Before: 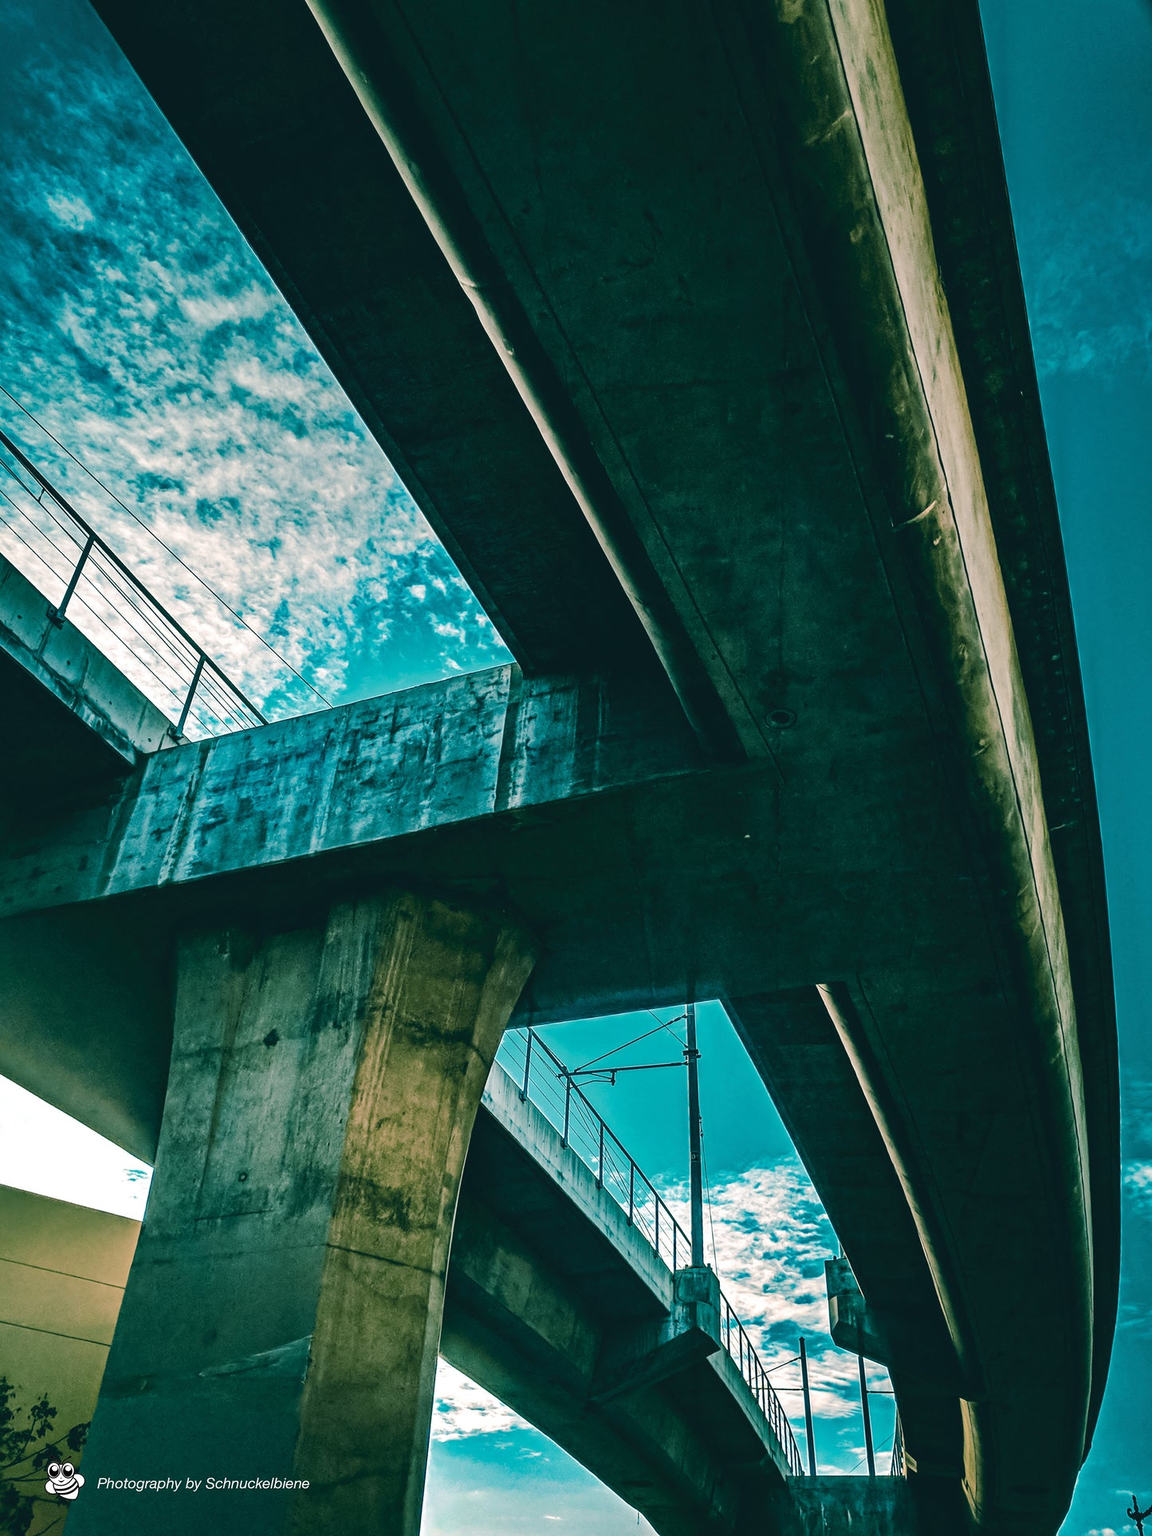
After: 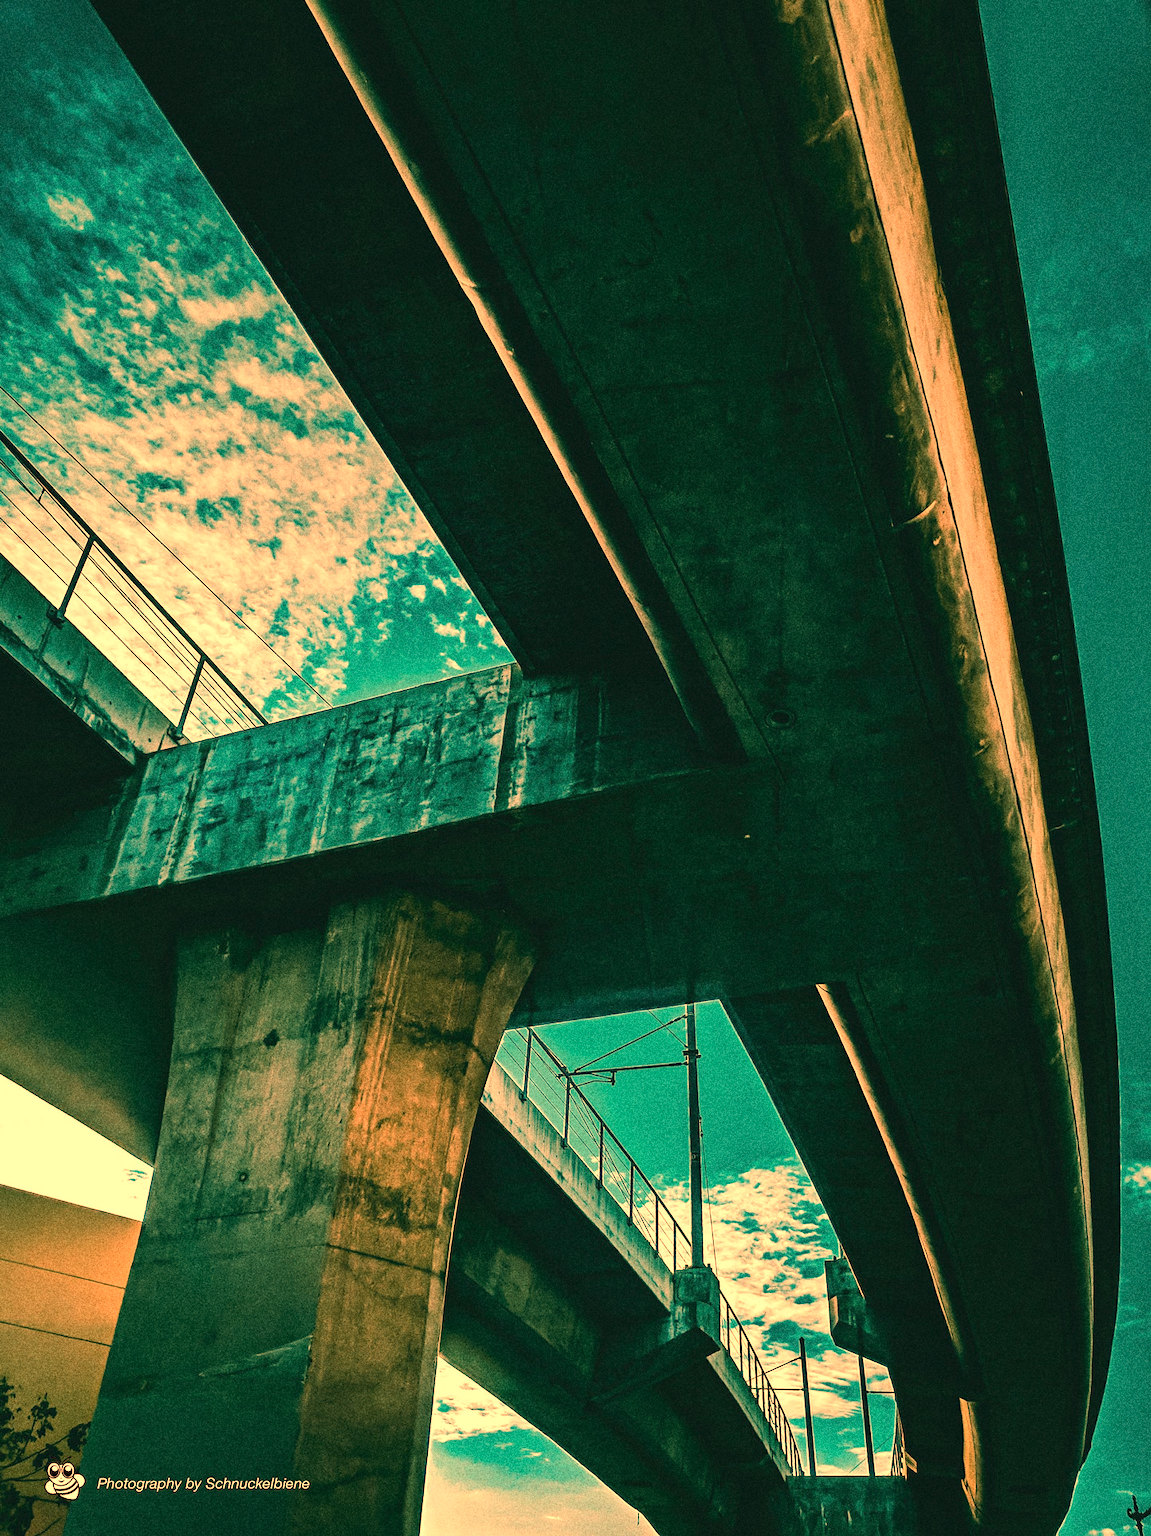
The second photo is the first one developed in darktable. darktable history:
white balance: red 1.467, blue 0.684
grain: strength 49.07%
